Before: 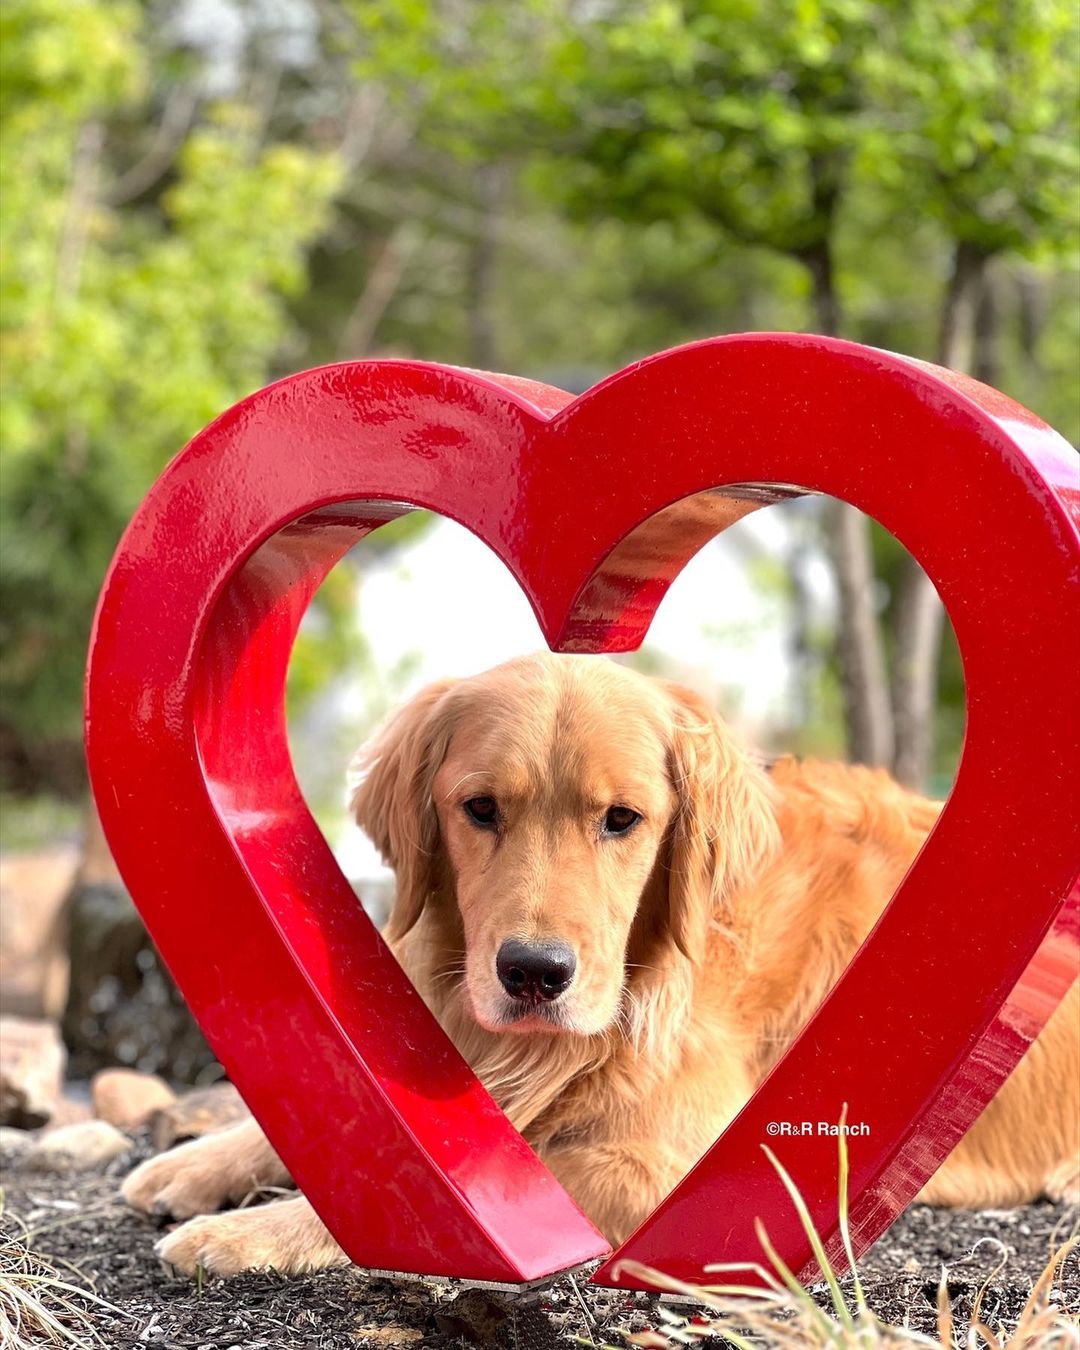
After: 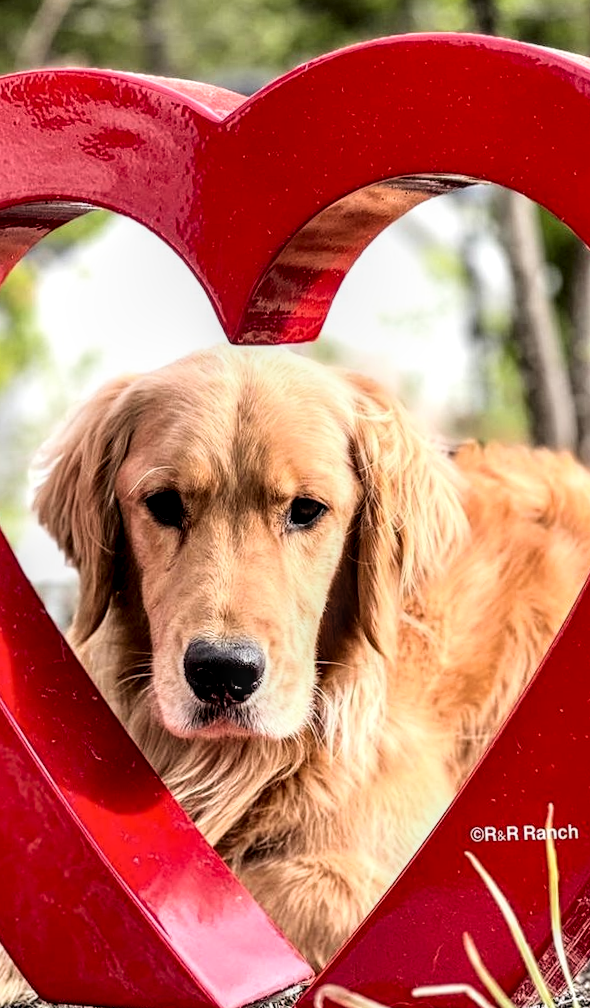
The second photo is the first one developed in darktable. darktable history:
rotate and perspective: rotation -1.68°, lens shift (vertical) -0.146, crop left 0.049, crop right 0.912, crop top 0.032, crop bottom 0.96
filmic rgb: black relative exposure -5 EV, white relative exposure 3.2 EV, hardness 3.42, contrast 1.2, highlights saturation mix -50%
local contrast: highlights 25%, detail 150%
contrast brightness saturation: contrast 0.14
crop and rotate: left 28.256%, top 17.734%, right 12.656%, bottom 3.573%
